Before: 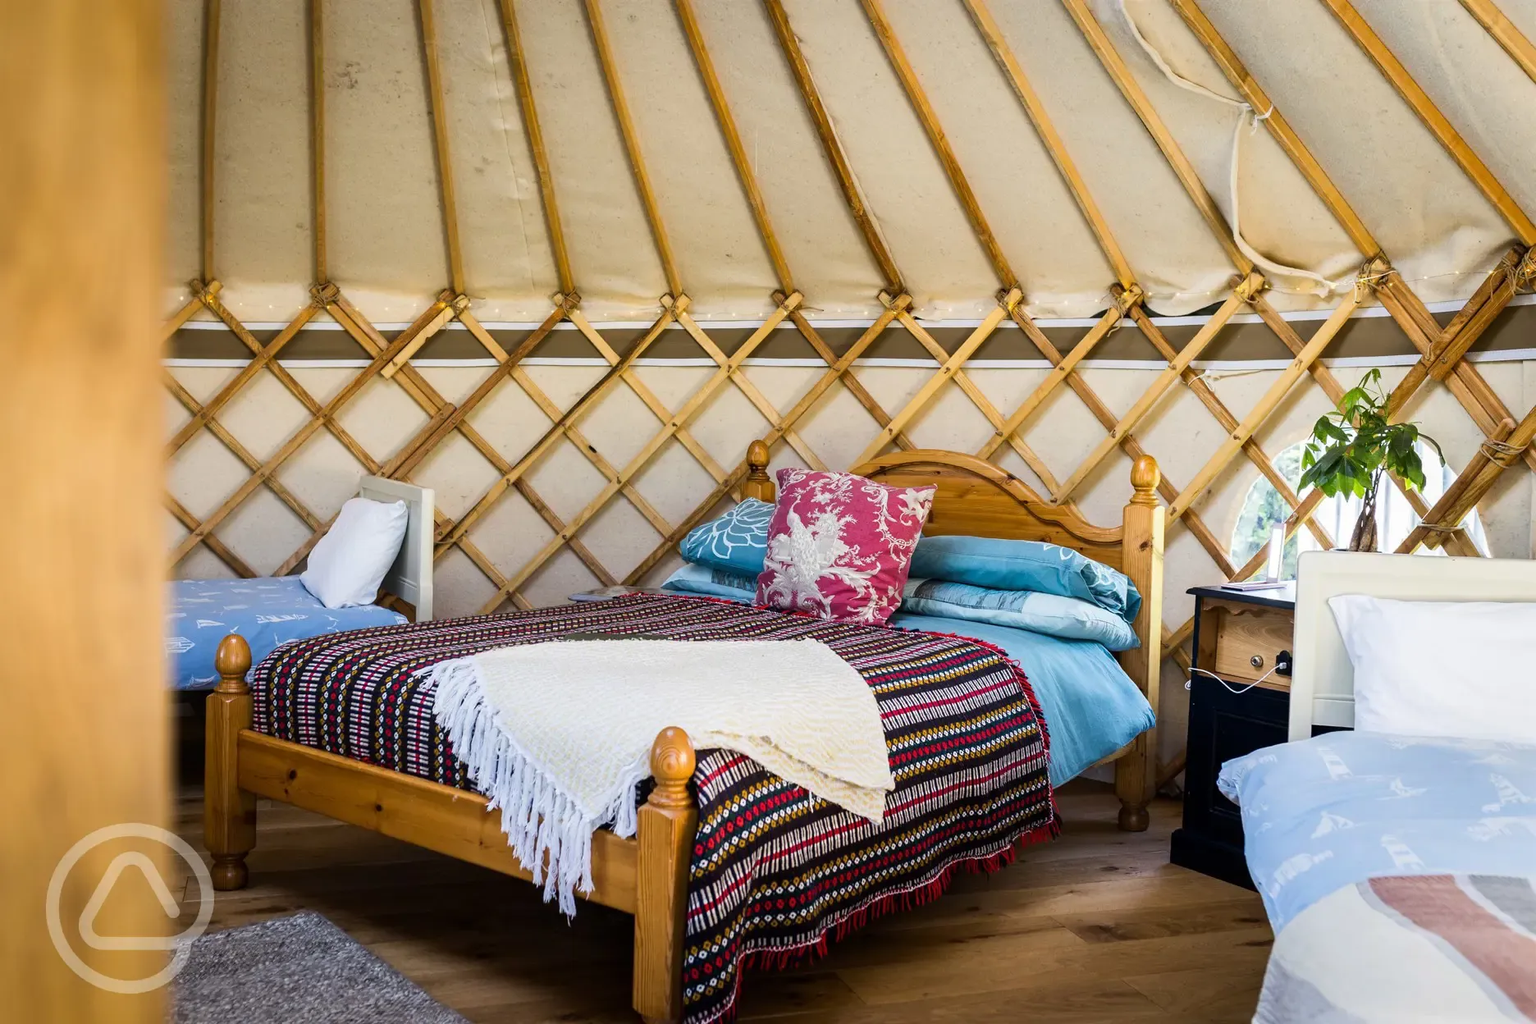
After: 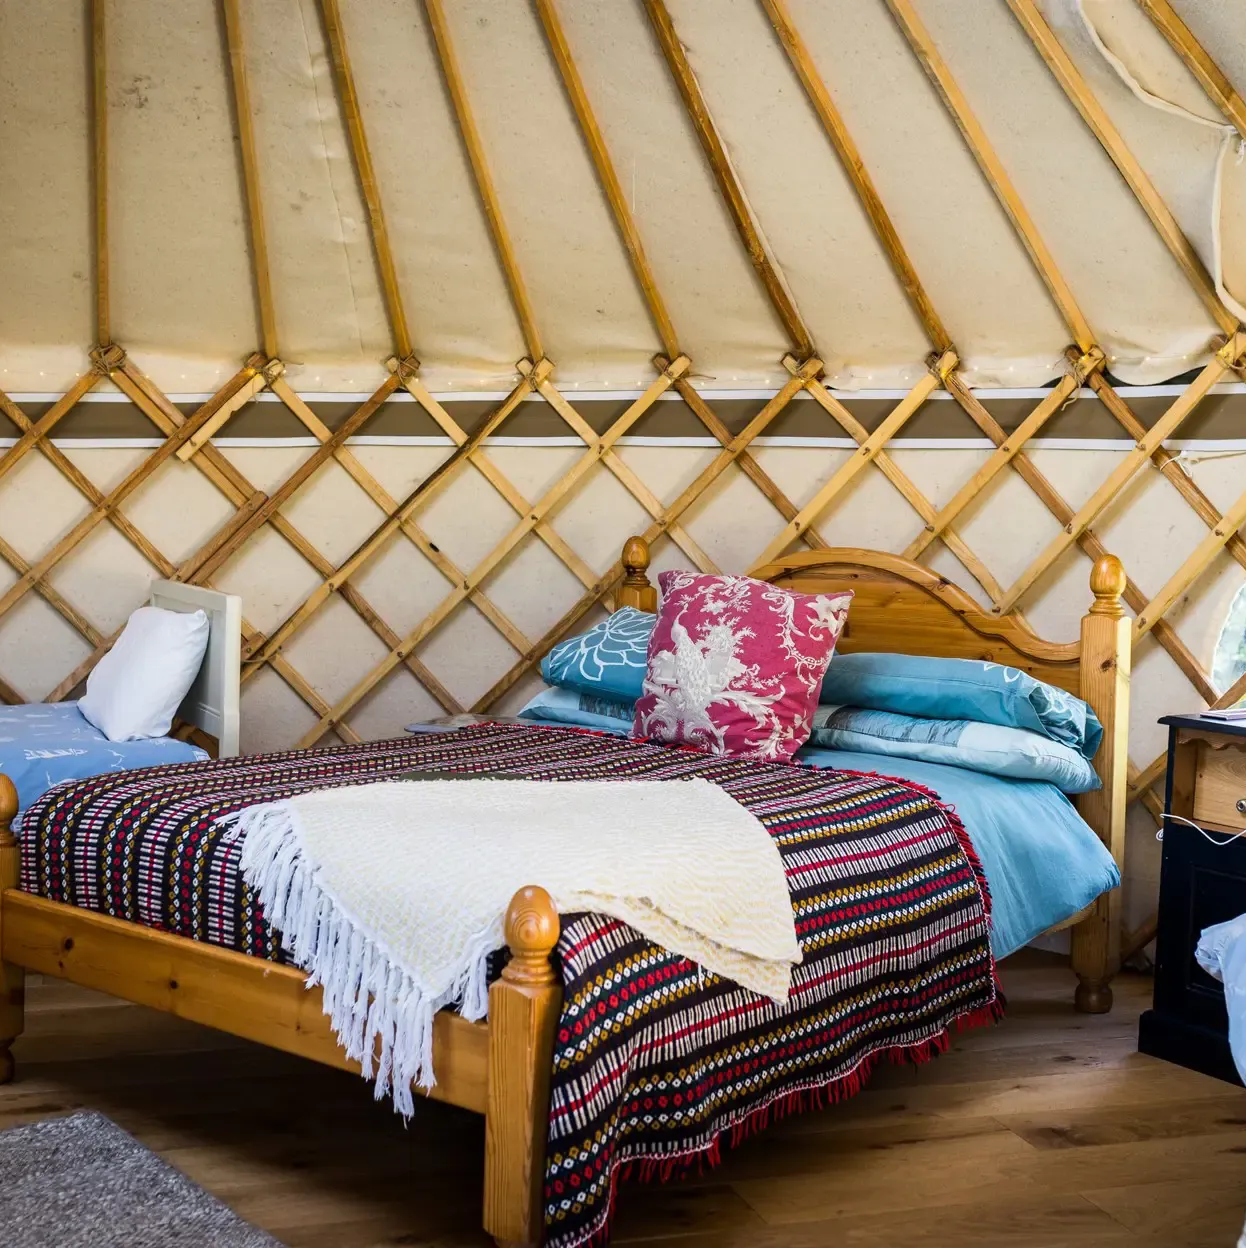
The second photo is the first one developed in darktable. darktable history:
crop and rotate: left 15.391%, right 18.043%
